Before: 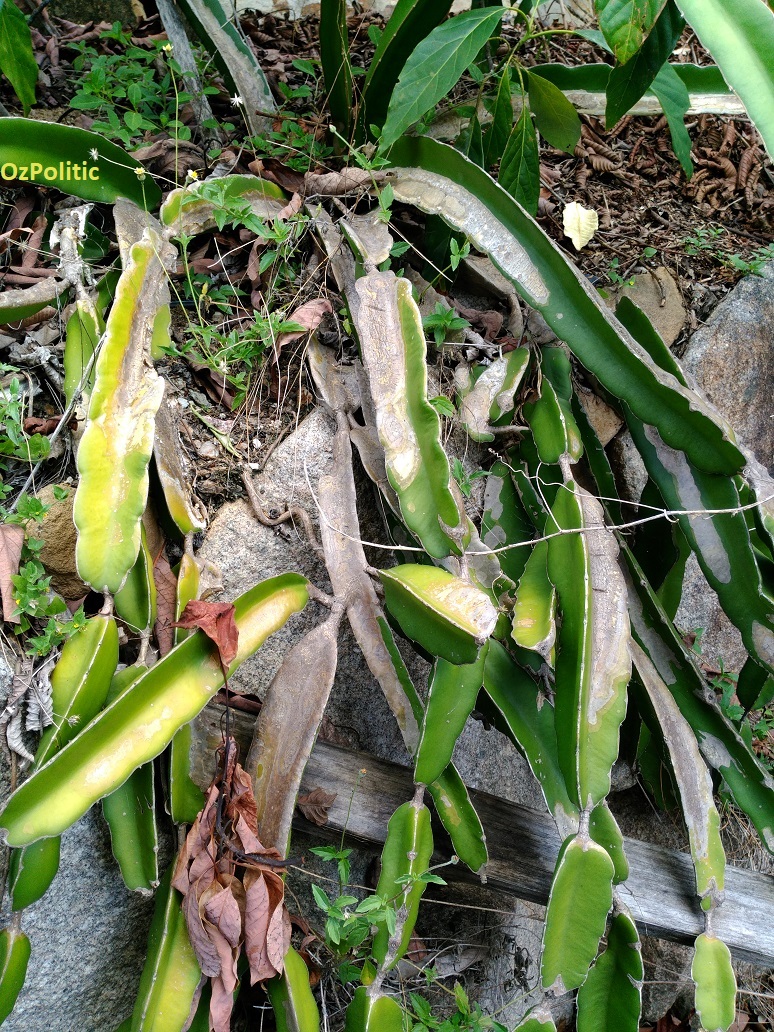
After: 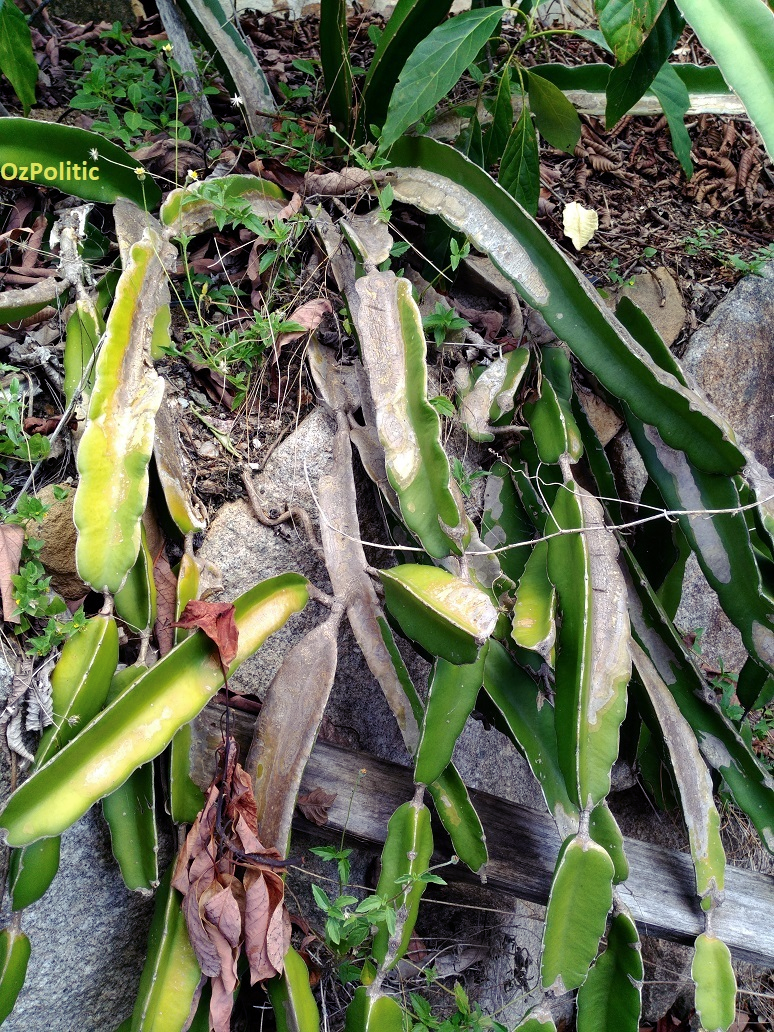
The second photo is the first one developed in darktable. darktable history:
color balance rgb: shadows lift › luminance -21.455%, shadows lift › chroma 8.852%, shadows lift › hue 283.44°, linear chroma grading › shadows -1.667%, linear chroma grading › highlights -14.849%, linear chroma grading › global chroma -9.45%, linear chroma grading › mid-tones -10.313%, perceptual saturation grading › global saturation 31.265%
